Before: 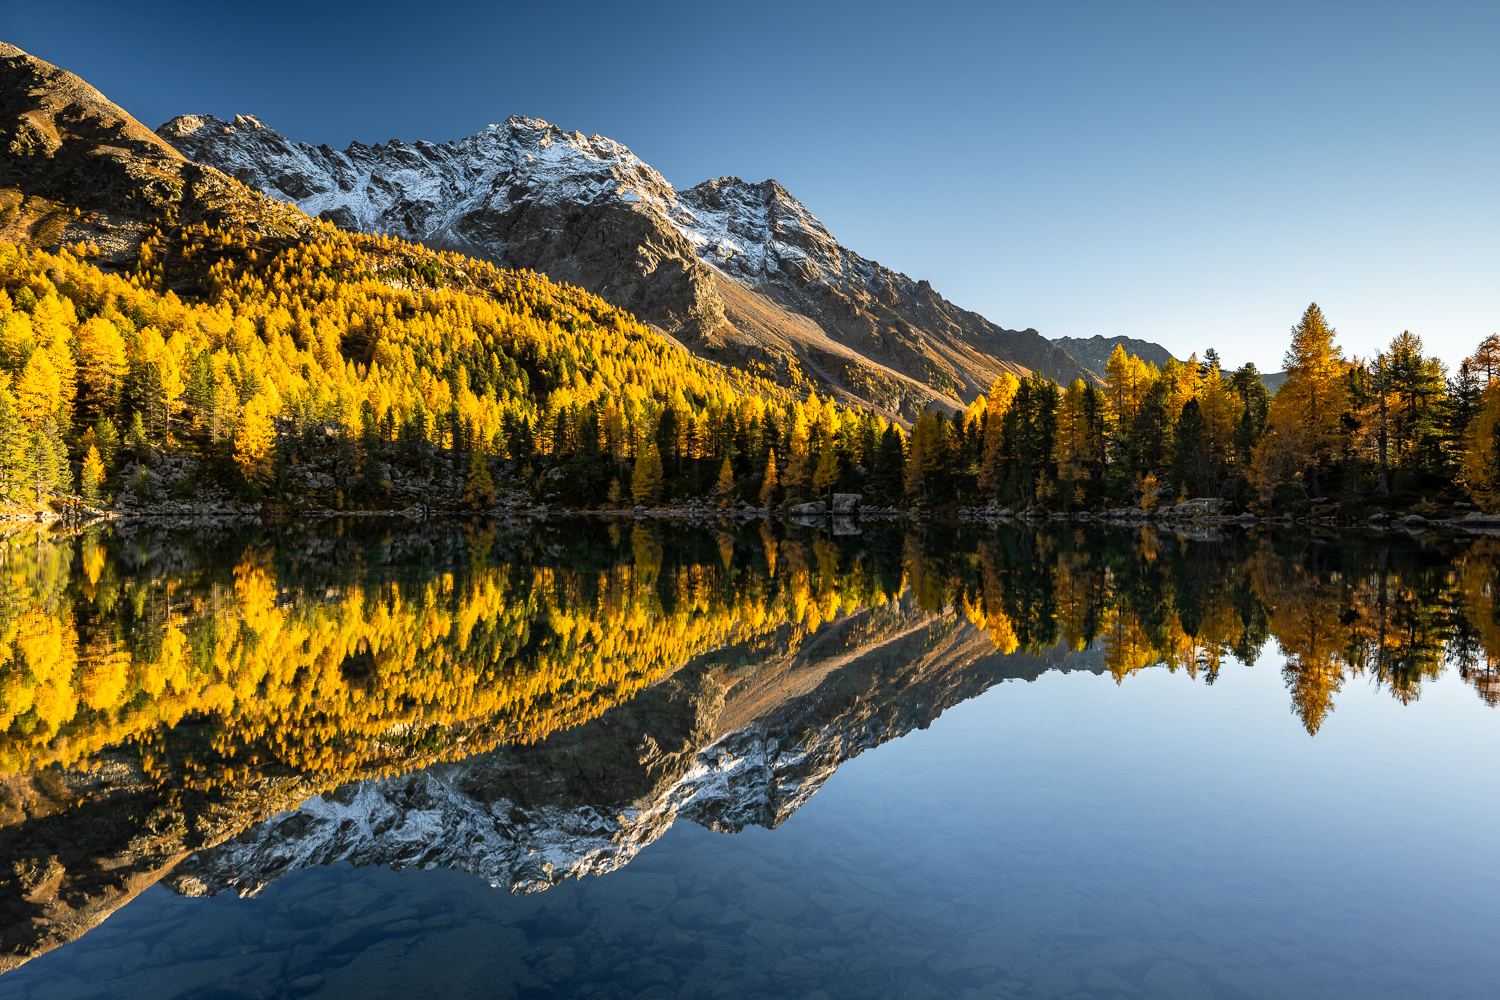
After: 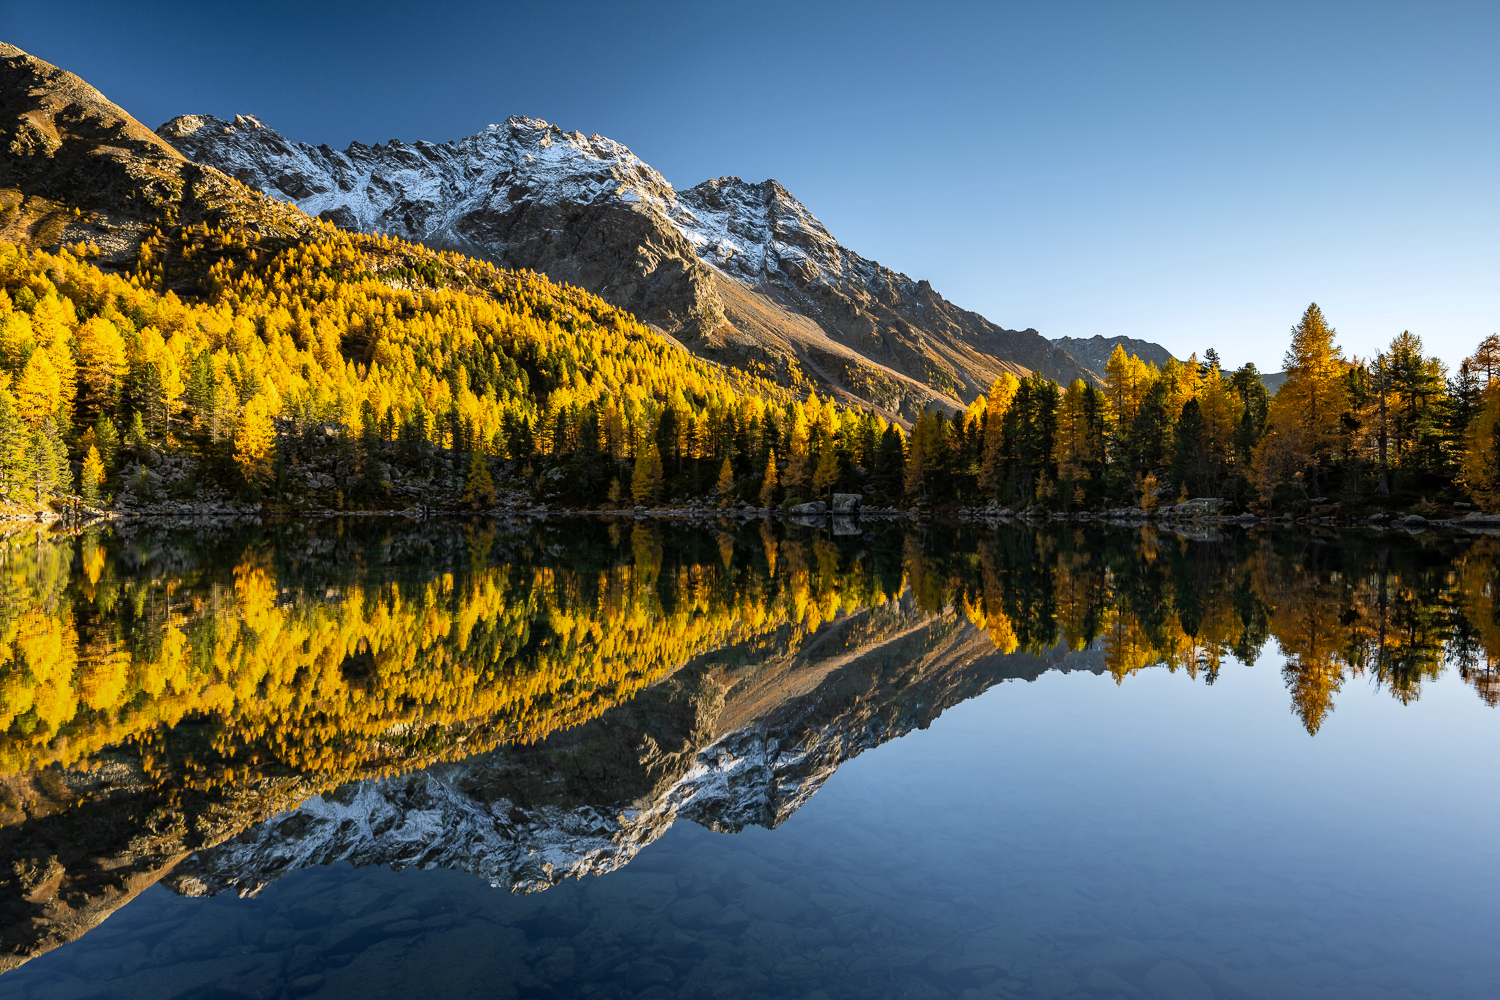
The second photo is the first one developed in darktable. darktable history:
graduated density: rotation -180°, offset 24.95
white balance: red 0.976, blue 1.04
